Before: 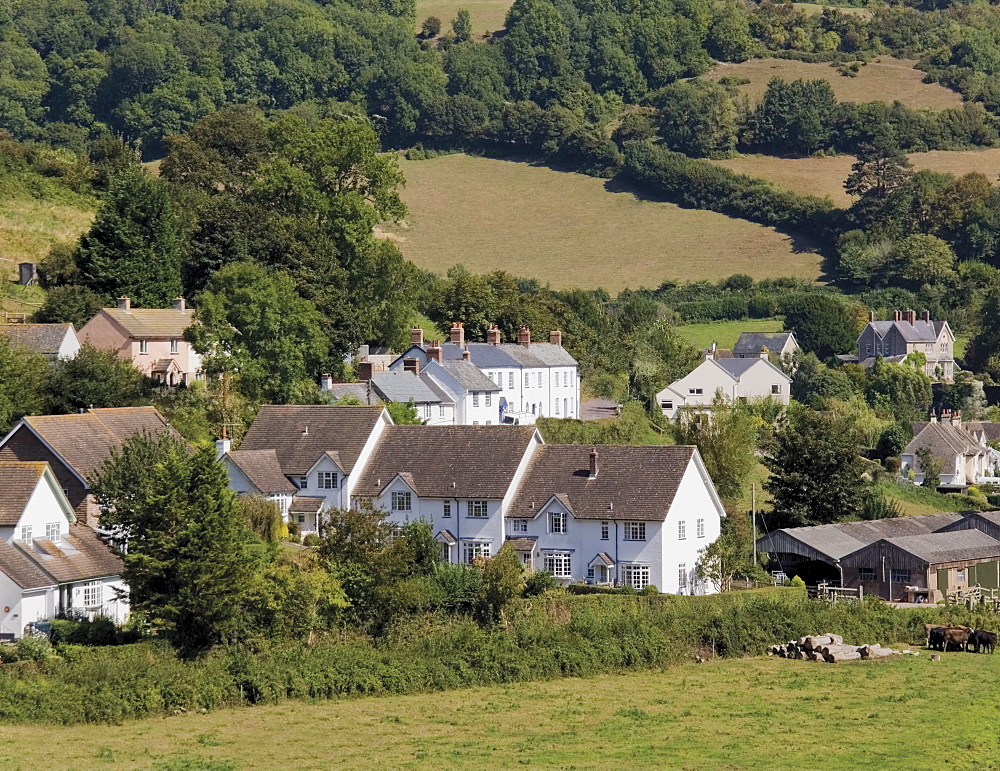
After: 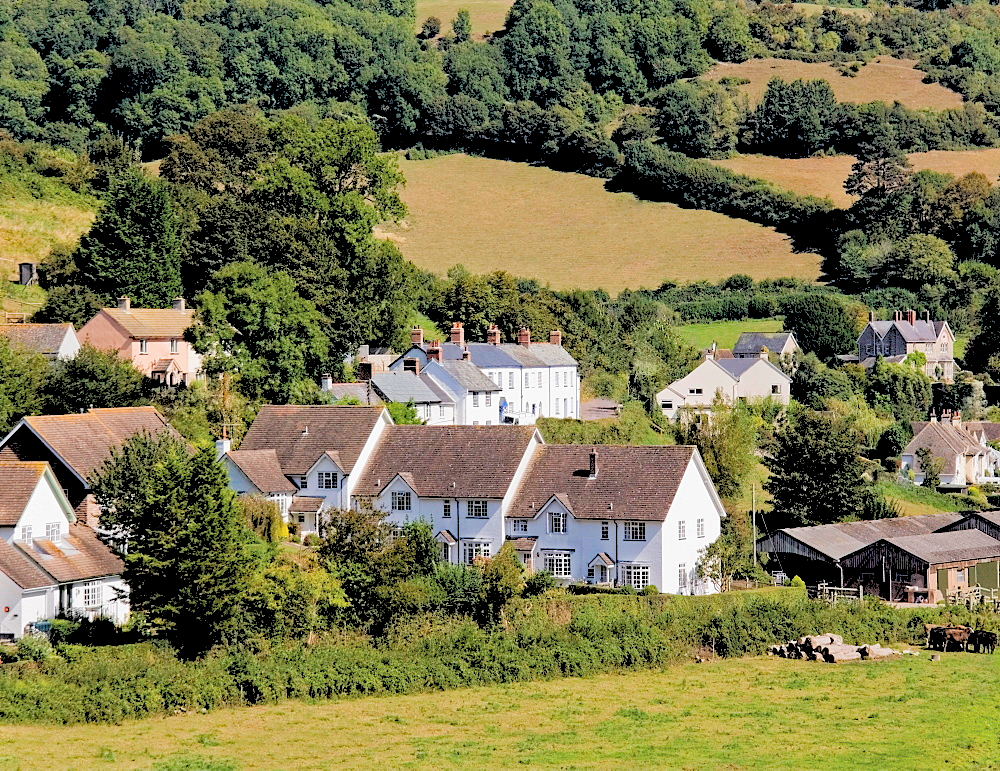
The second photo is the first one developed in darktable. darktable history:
rgb levels: levels [[0.027, 0.429, 0.996], [0, 0.5, 1], [0, 0.5, 1]]
haze removal: strength 0.29, distance 0.25, compatibility mode true, adaptive false
